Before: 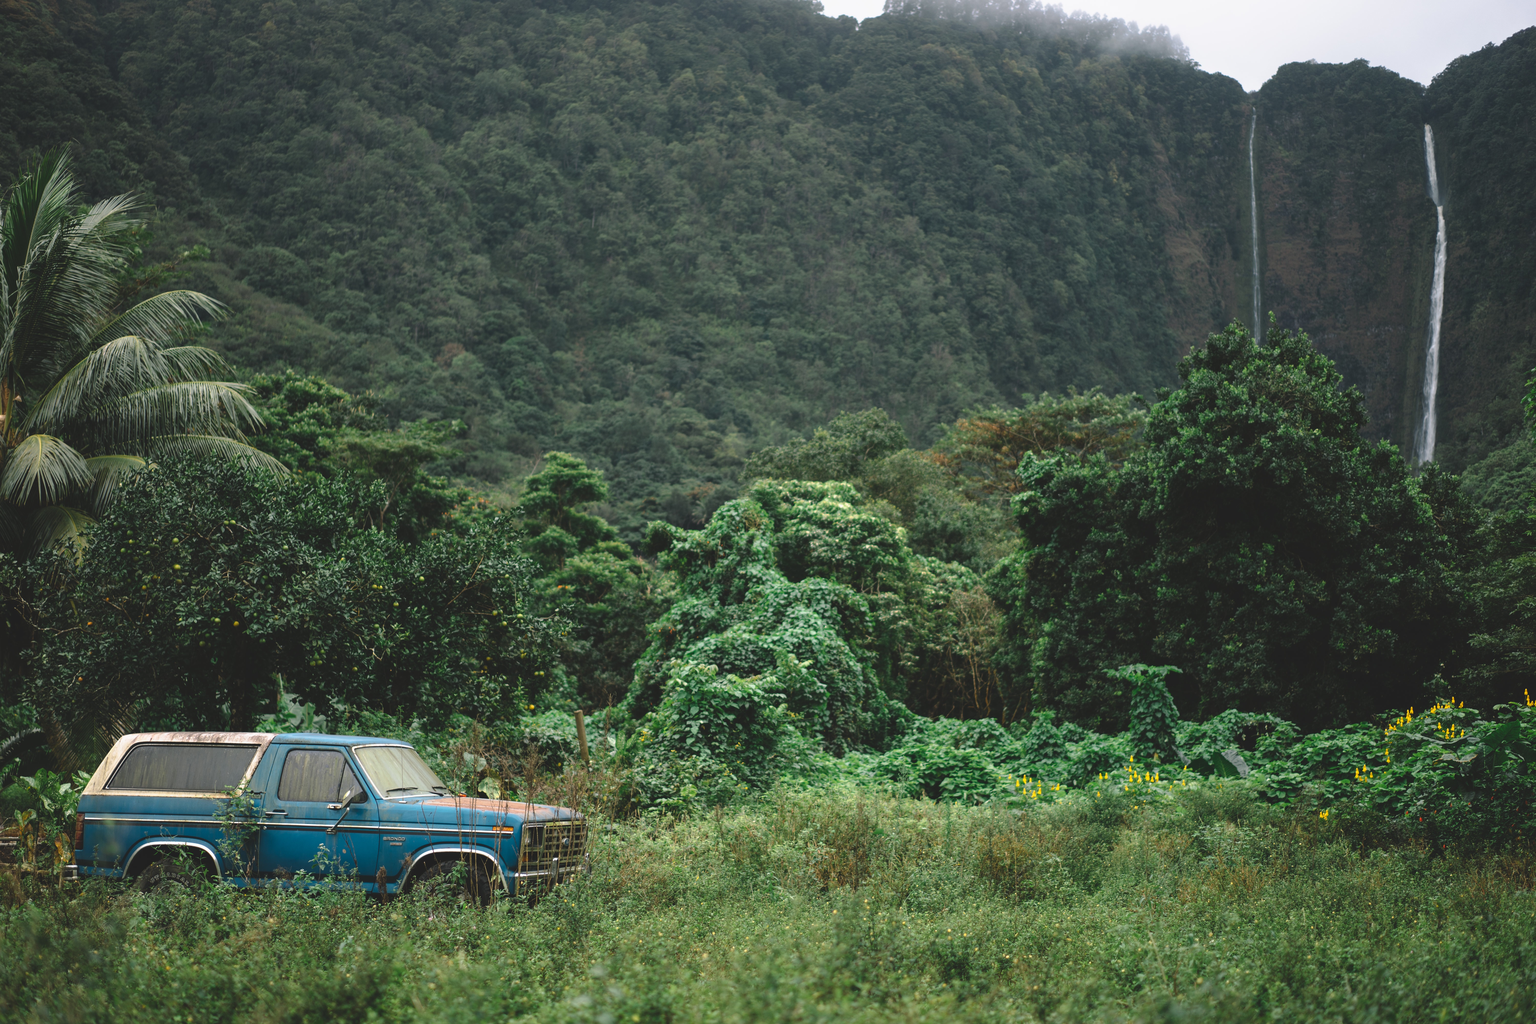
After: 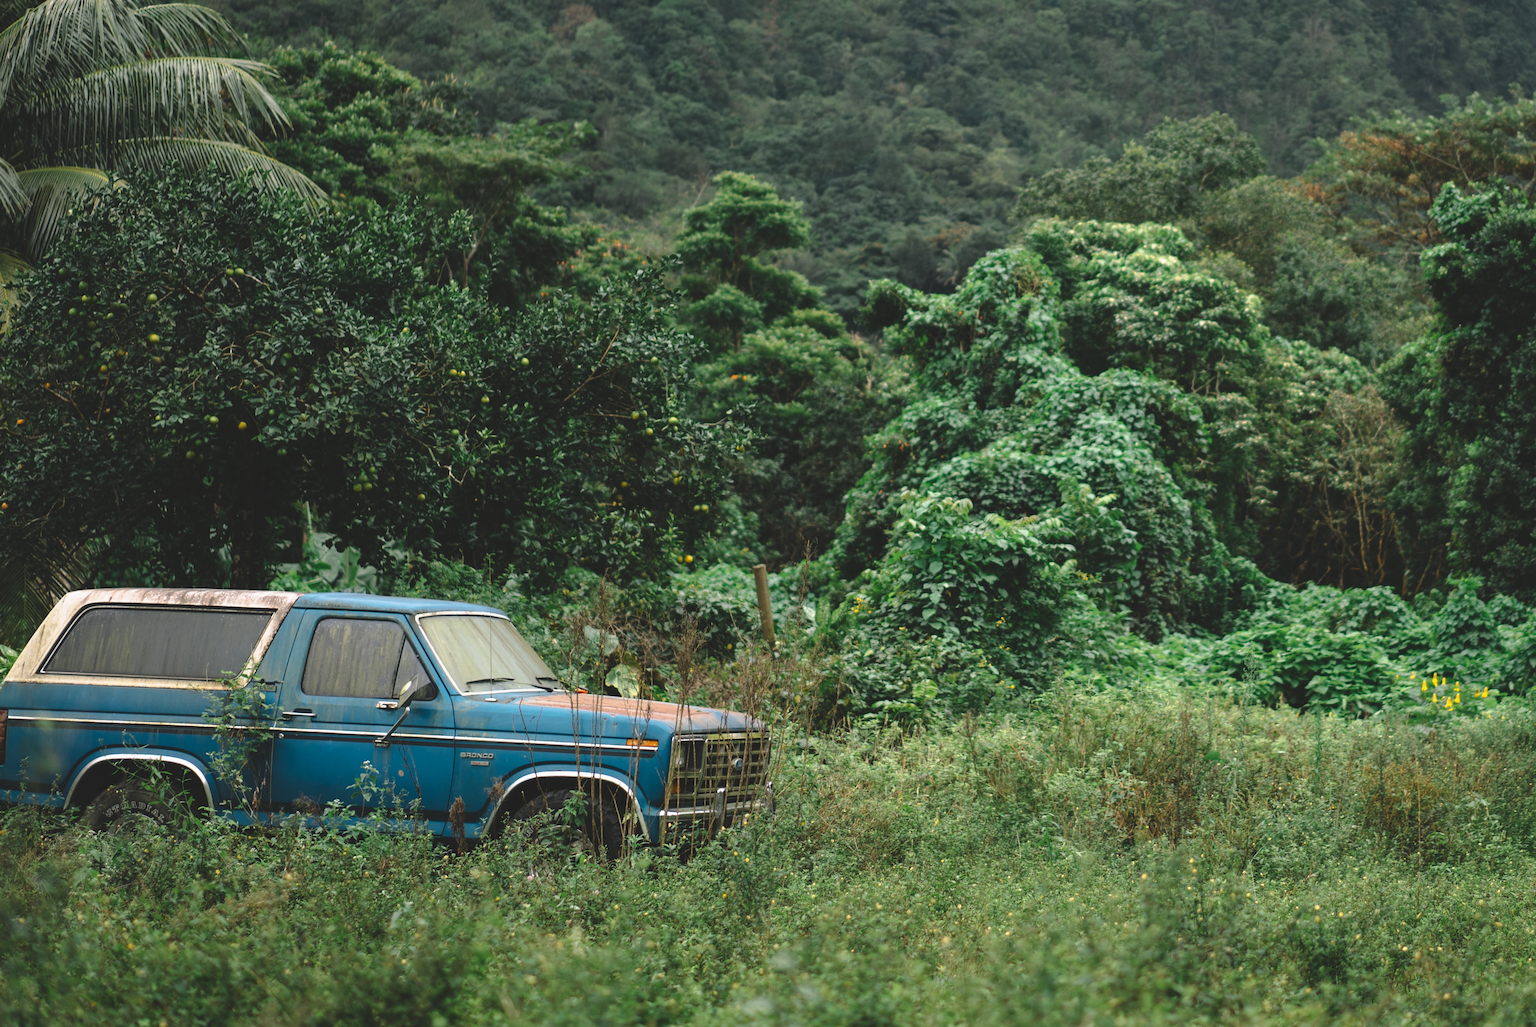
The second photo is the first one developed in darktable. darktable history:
crop and rotate: angle -0.881°, left 3.865%, top 32.361%, right 28.718%
